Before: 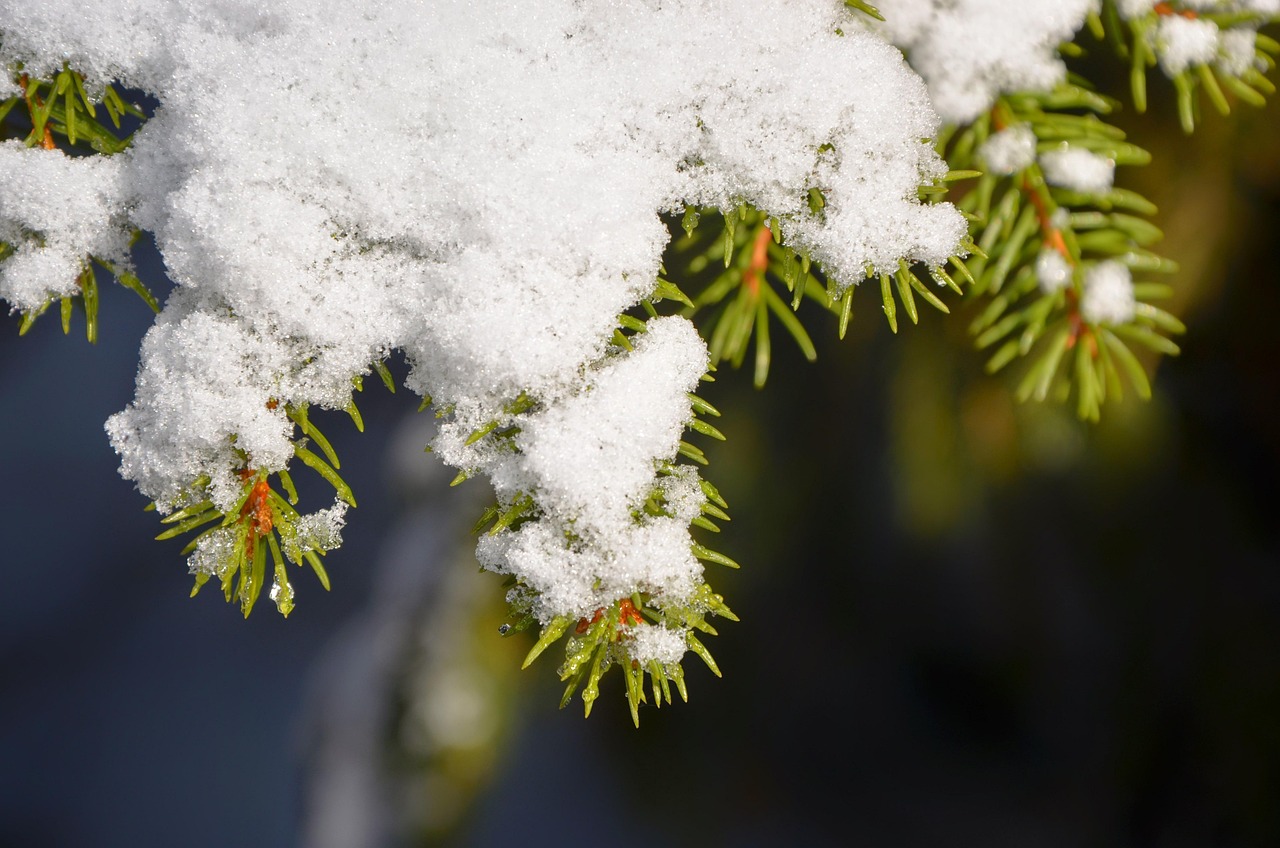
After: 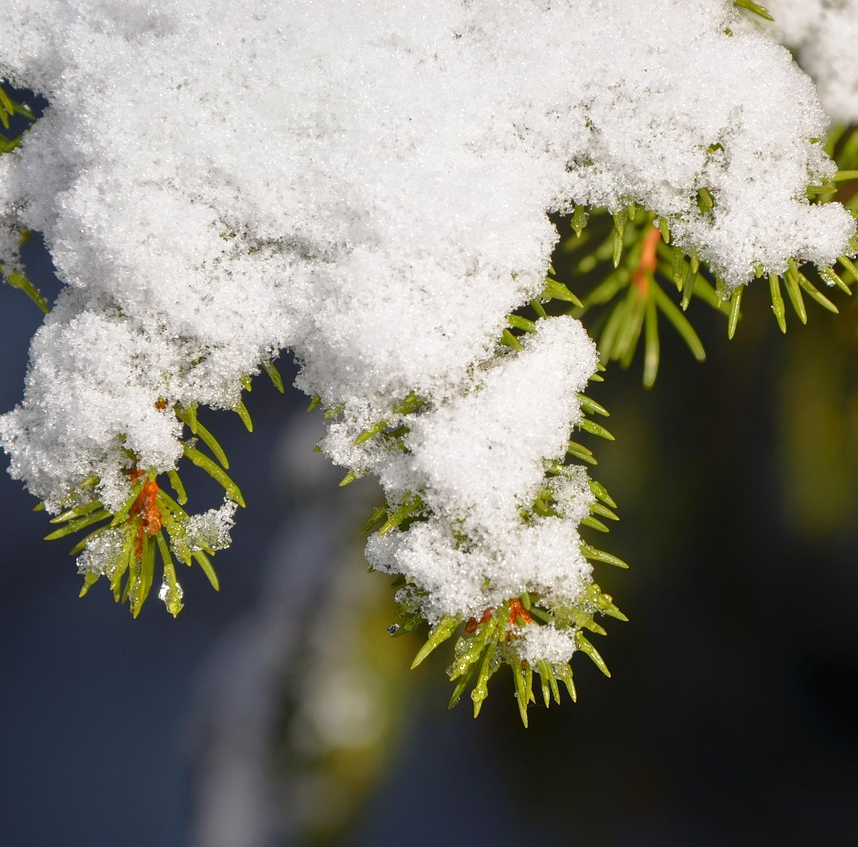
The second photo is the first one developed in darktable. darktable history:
crop and rotate: left 8.676%, right 24.261%
